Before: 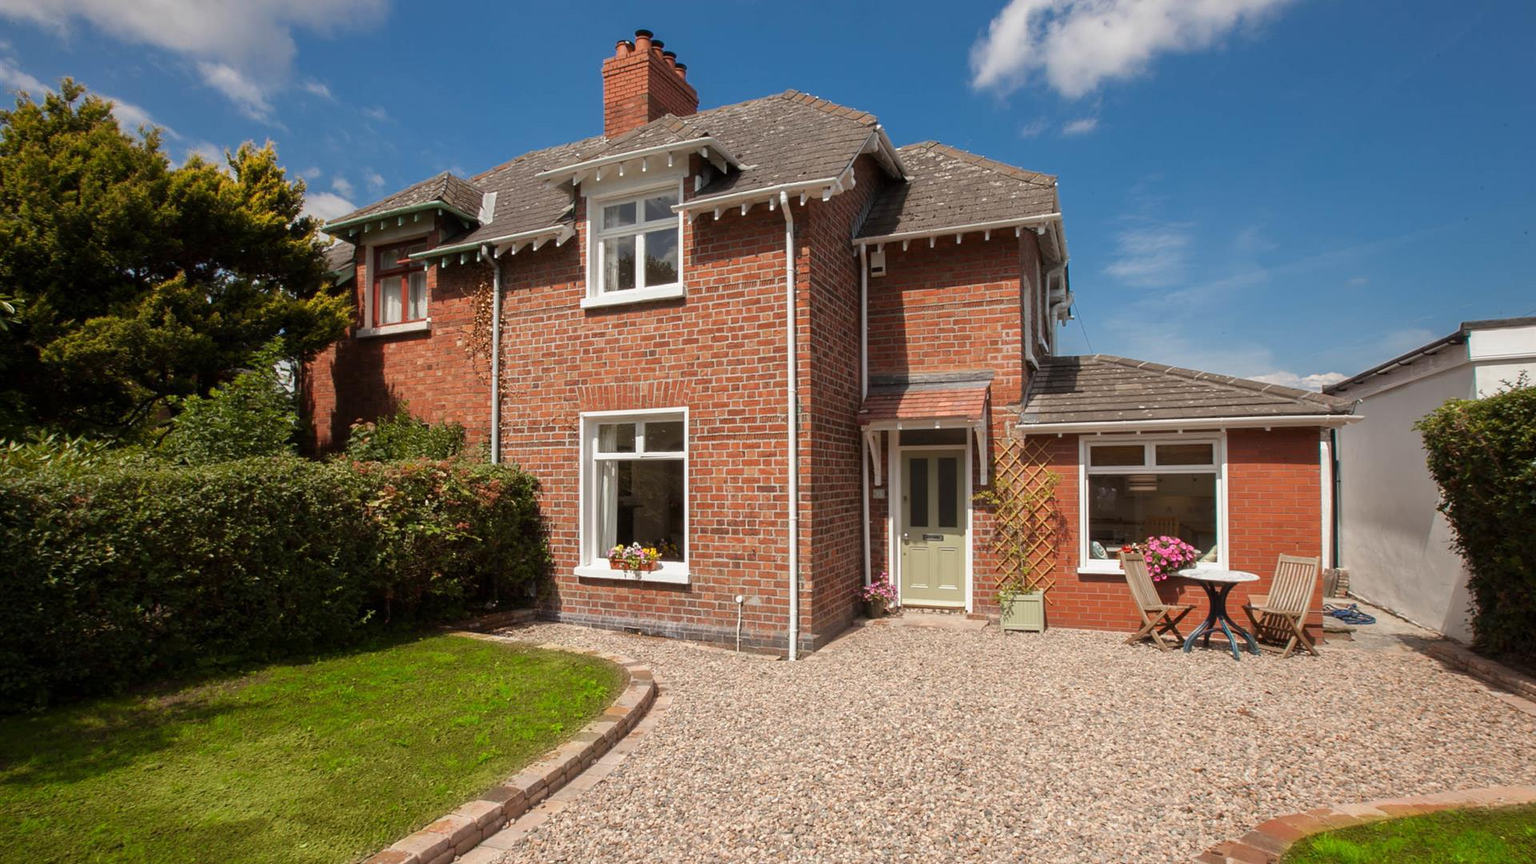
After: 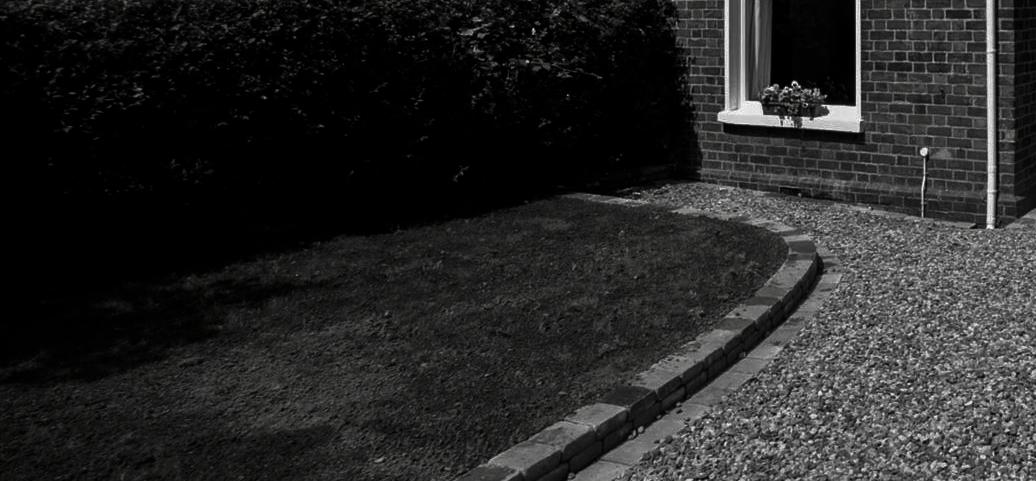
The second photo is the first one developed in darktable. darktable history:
color balance rgb: highlights gain › chroma 2.355%, highlights gain › hue 35.36°, linear chroma grading › shadows 16.889%, linear chroma grading › highlights 59.978%, linear chroma grading › global chroma 49.477%, perceptual saturation grading › global saturation 30.014%, perceptual brilliance grading › mid-tones 10.893%, perceptual brilliance grading › shadows 15.789%, global vibrance 15.657%
crop and rotate: top 55.343%, right 45.99%, bottom 0.107%
contrast brightness saturation: contrast 0.018, brightness -0.989, saturation -0.995
